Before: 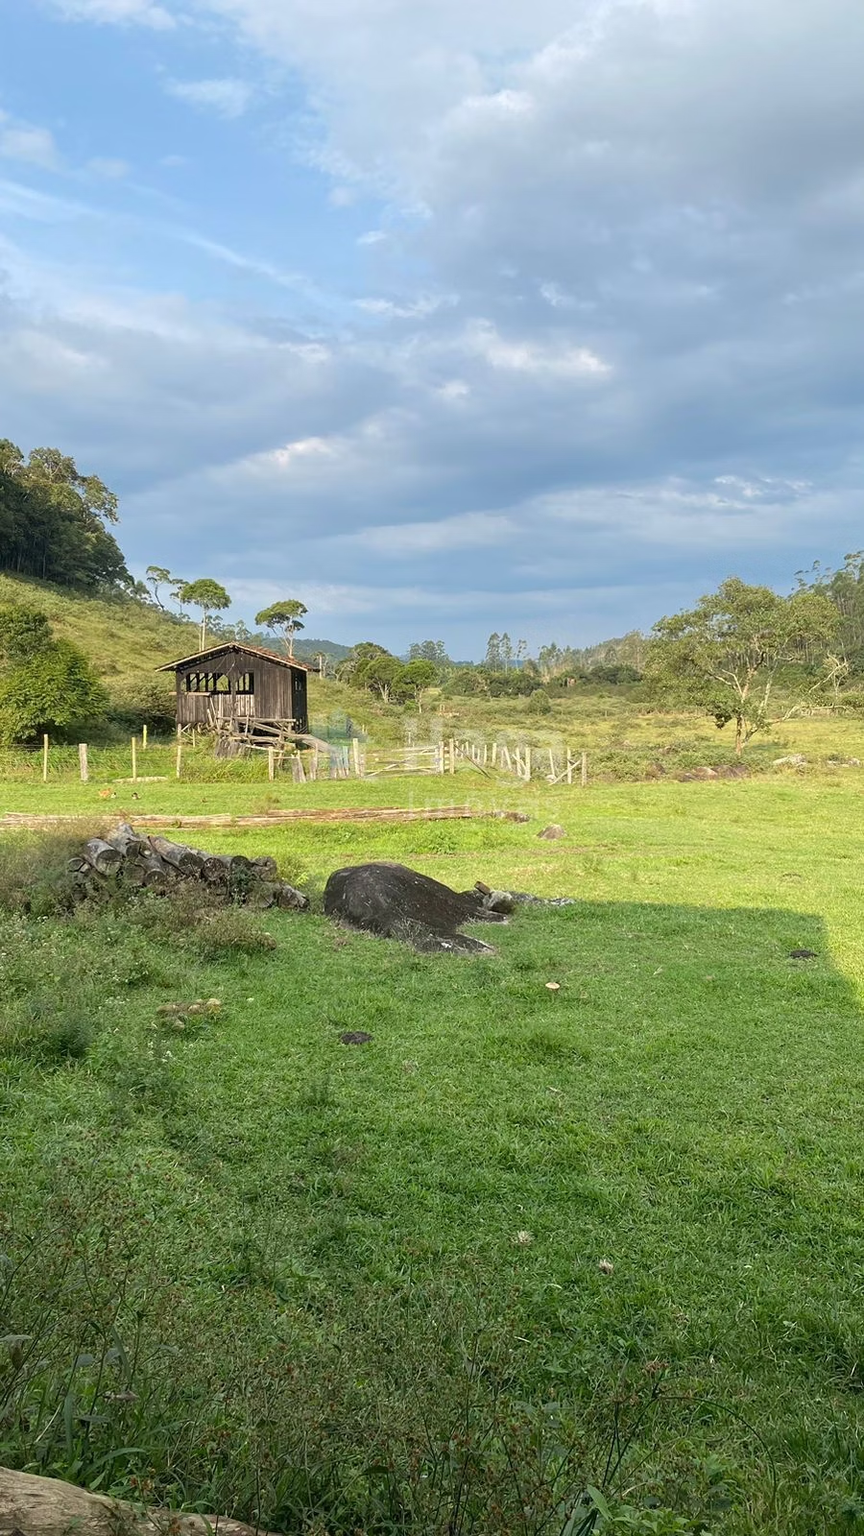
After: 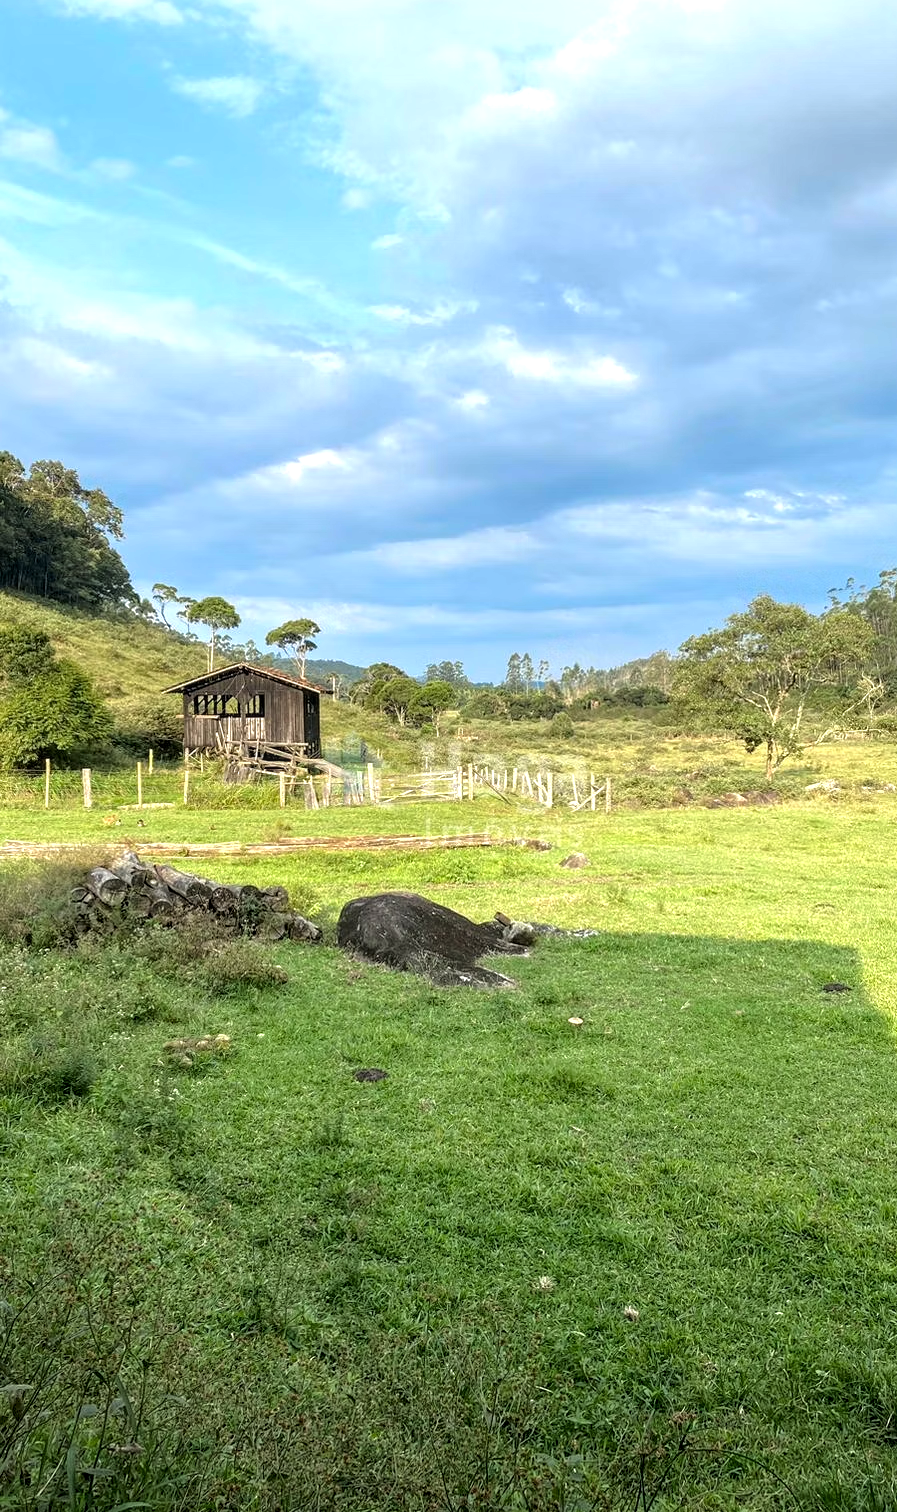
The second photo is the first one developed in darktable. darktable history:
exposure: black level correction 0.001, exposure 0.5 EV, compensate exposure bias true, compensate highlight preservation false
tone curve: curves: ch0 [(0, 0) (0.106, 0.041) (0.256, 0.197) (0.37, 0.336) (0.513, 0.481) (0.667, 0.629) (1, 1)]; ch1 [(0, 0) (0.502, 0.505) (0.553, 0.577) (1, 1)]; ch2 [(0, 0) (0.5, 0.495) (0.56, 0.544) (1, 1)]
crop: top 0.413%, right 0.256%, bottom 5.037%
local contrast: on, module defaults
color zones: curves: ch1 [(0.25, 0.5) (0.747, 0.71)]
